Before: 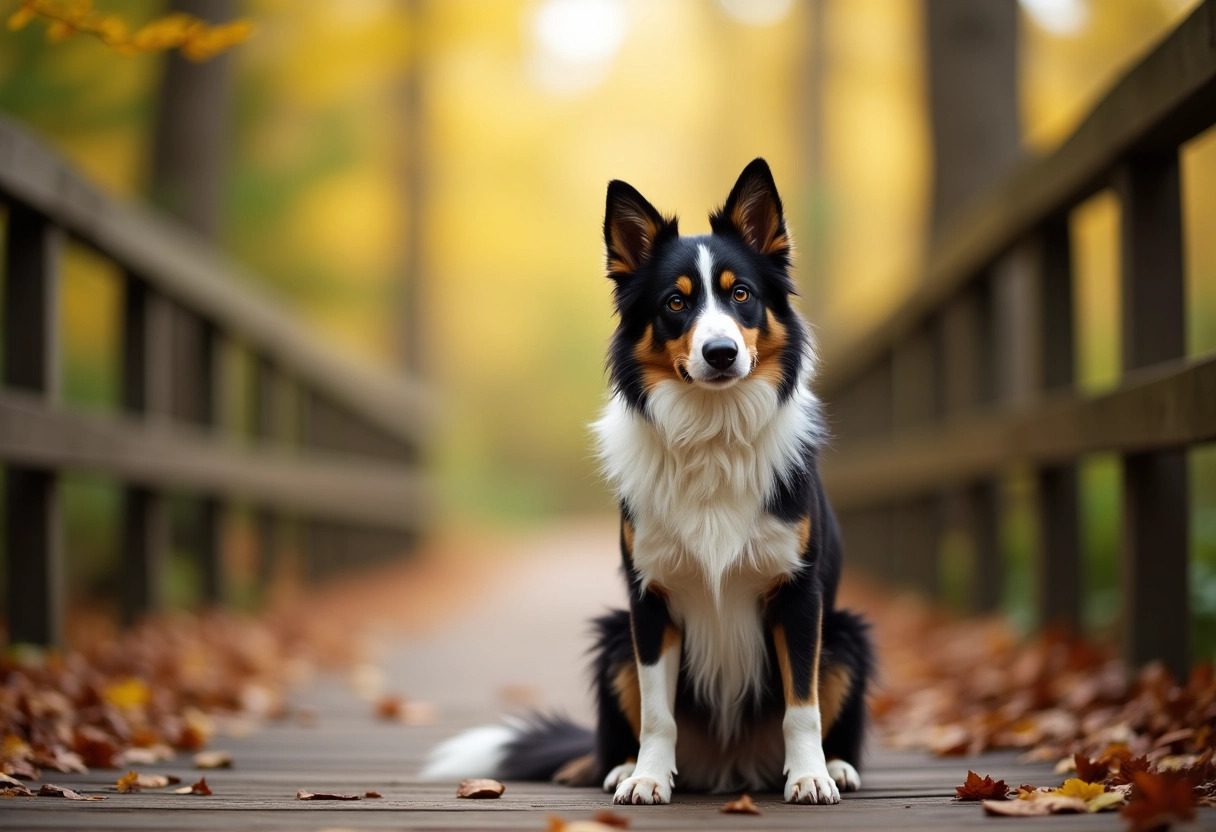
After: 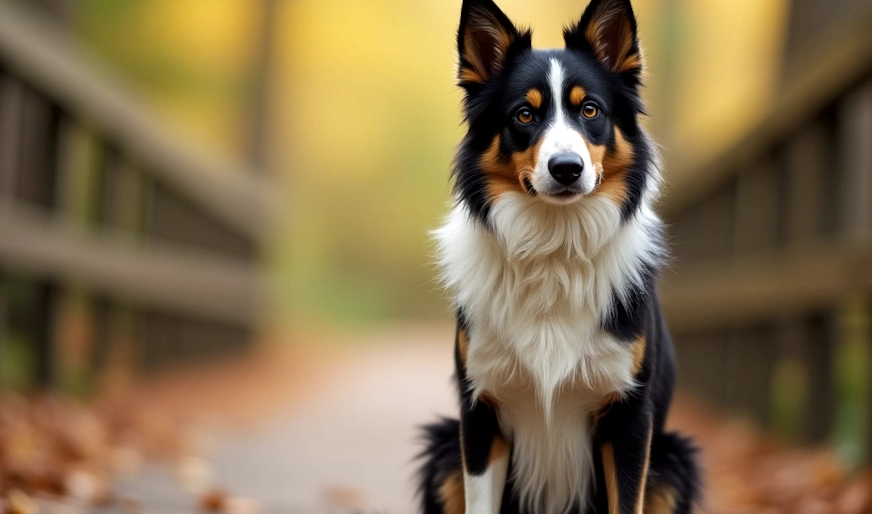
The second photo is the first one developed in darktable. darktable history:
local contrast: highlights 106%, shadows 102%, detail 120%, midtone range 0.2
crop and rotate: angle -3.51°, left 9.806%, top 20.768%, right 12.15%, bottom 11.947%
shadows and highlights: shadows 20.87, highlights -36.29, soften with gaussian
